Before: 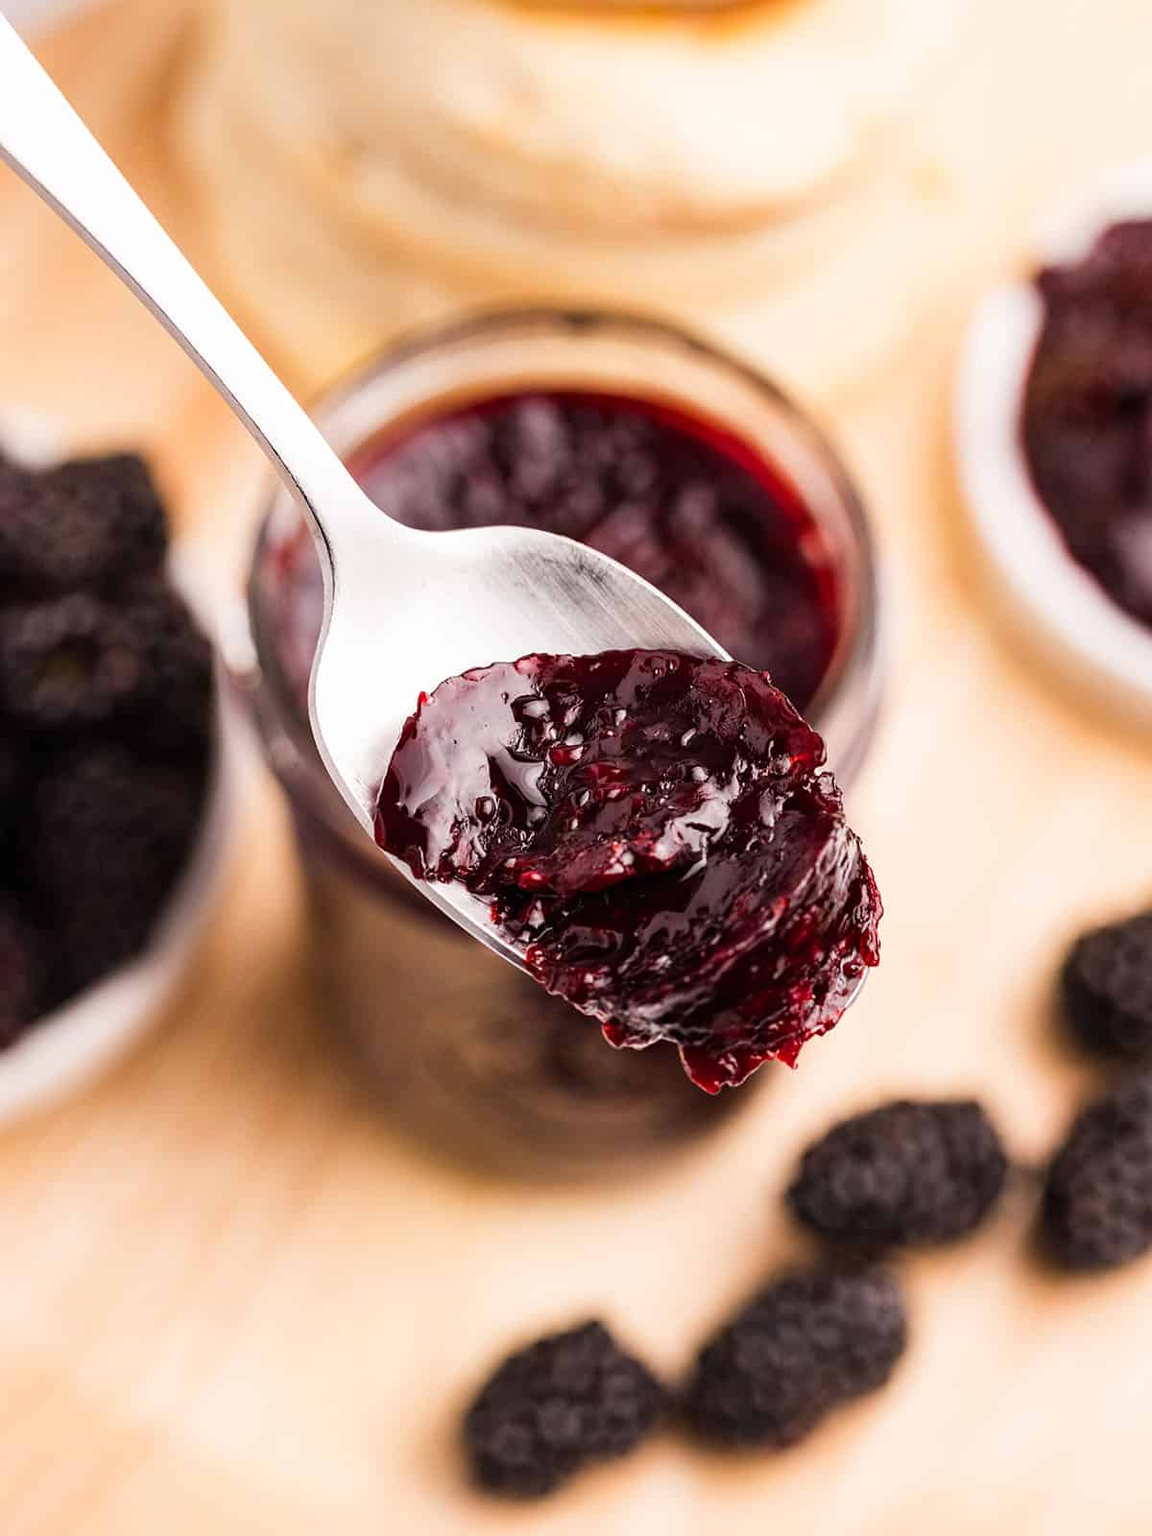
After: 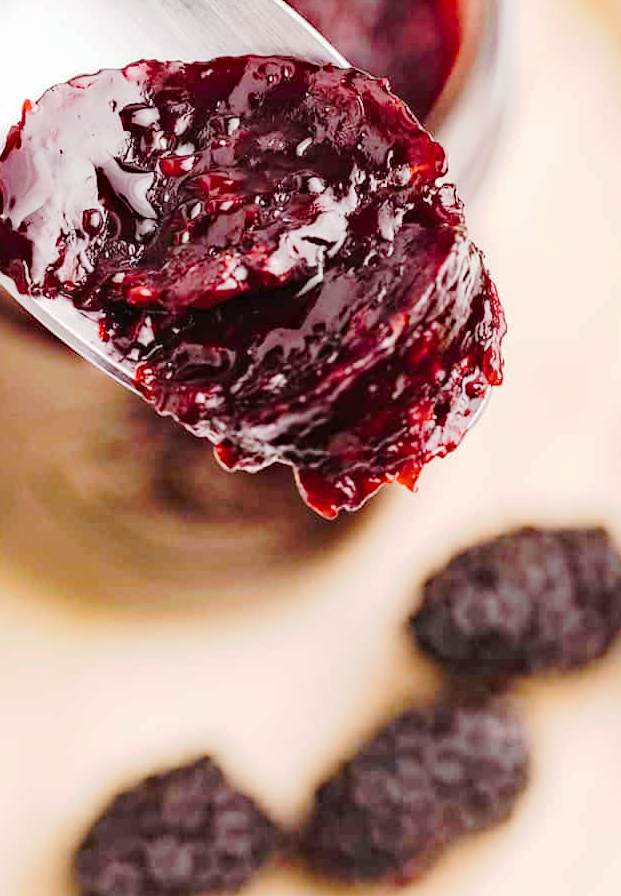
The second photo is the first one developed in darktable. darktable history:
crop: left 34.479%, top 38.822%, right 13.718%, bottom 5.172%
tone curve: curves: ch0 [(0, 0) (0.003, 0.021) (0.011, 0.033) (0.025, 0.059) (0.044, 0.097) (0.069, 0.141) (0.1, 0.186) (0.136, 0.237) (0.177, 0.298) (0.224, 0.378) (0.277, 0.47) (0.335, 0.542) (0.399, 0.605) (0.468, 0.678) (0.543, 0.724) (0.623, 0.787) (0.709, 0.829) (0.801, 0.875) (0.898, 0.912) (1, 1)], preserve colors none
haze removal: compatibility mode true, adaptive false
